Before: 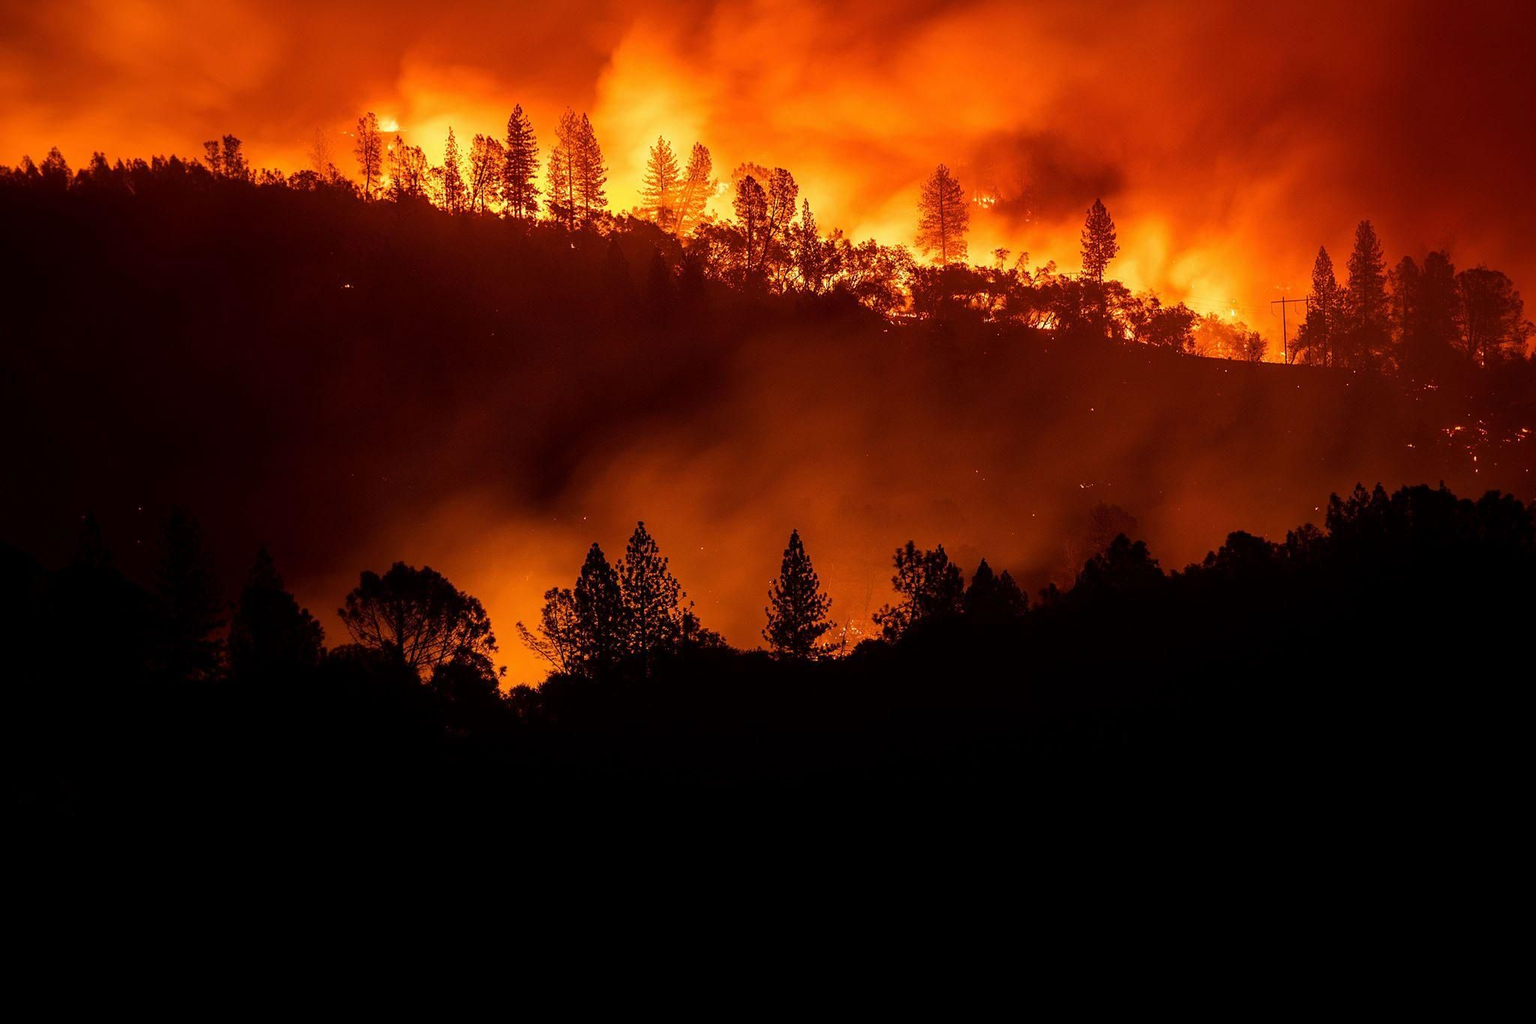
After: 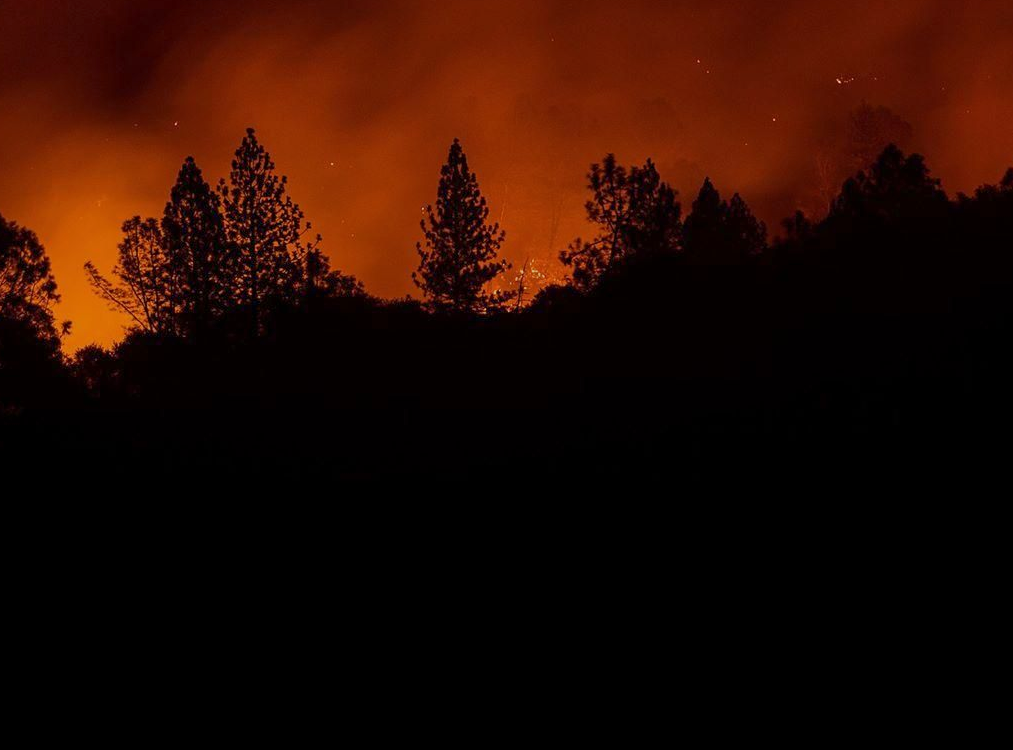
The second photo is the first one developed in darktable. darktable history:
crop: left 29.509%, top 41.555%, right 21.021%, bottom 3.485%
tone equalizer: -8 EV 0.245 EV, -7 EV 0.429 EV, -6 EV 0.415 EV, -5 EV 0.241 EV, -3 EV -0.27 EV, -2 EV -0.406 EV, -1 EV -0.418 EV, +0 EV -0.266 EV
